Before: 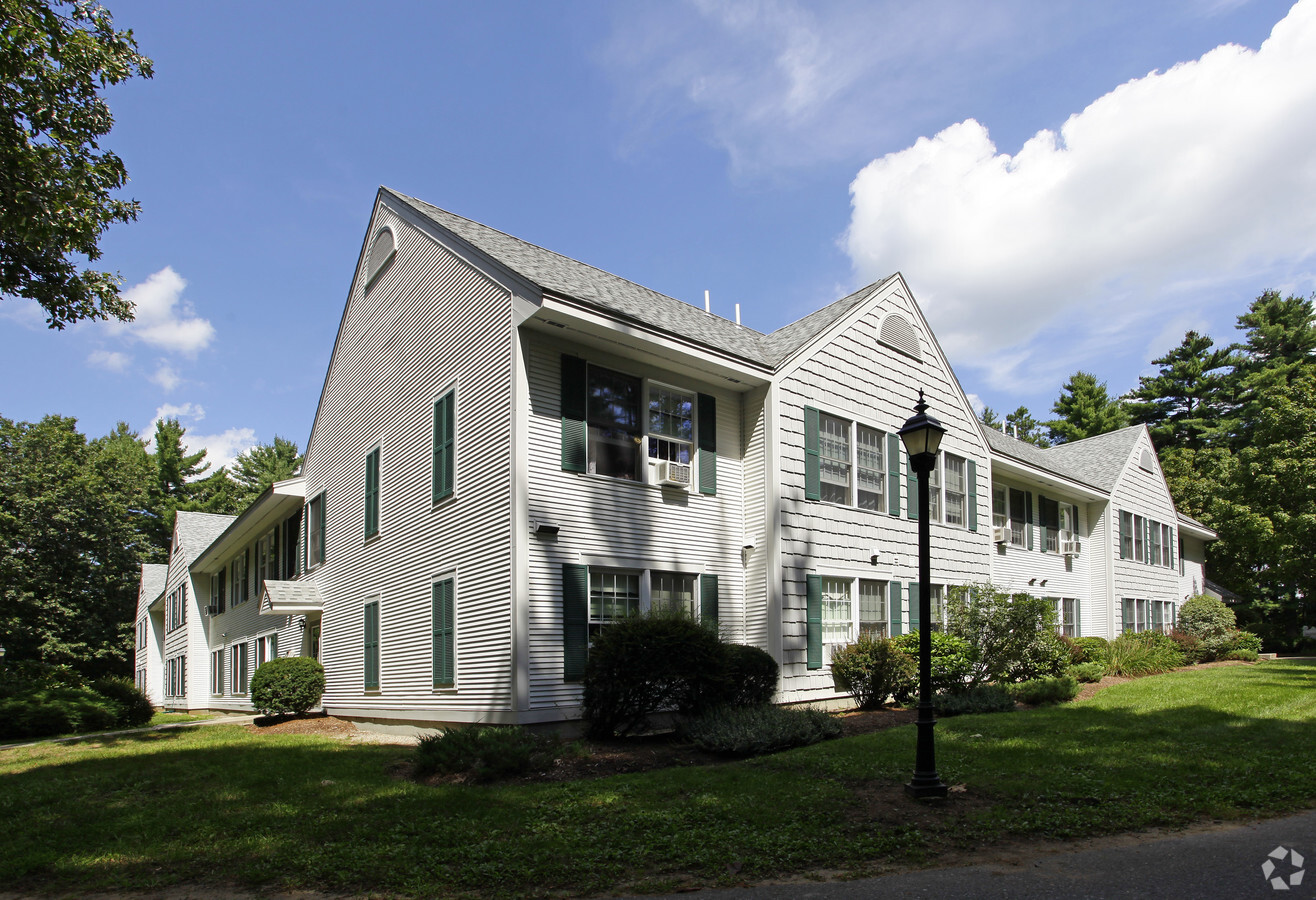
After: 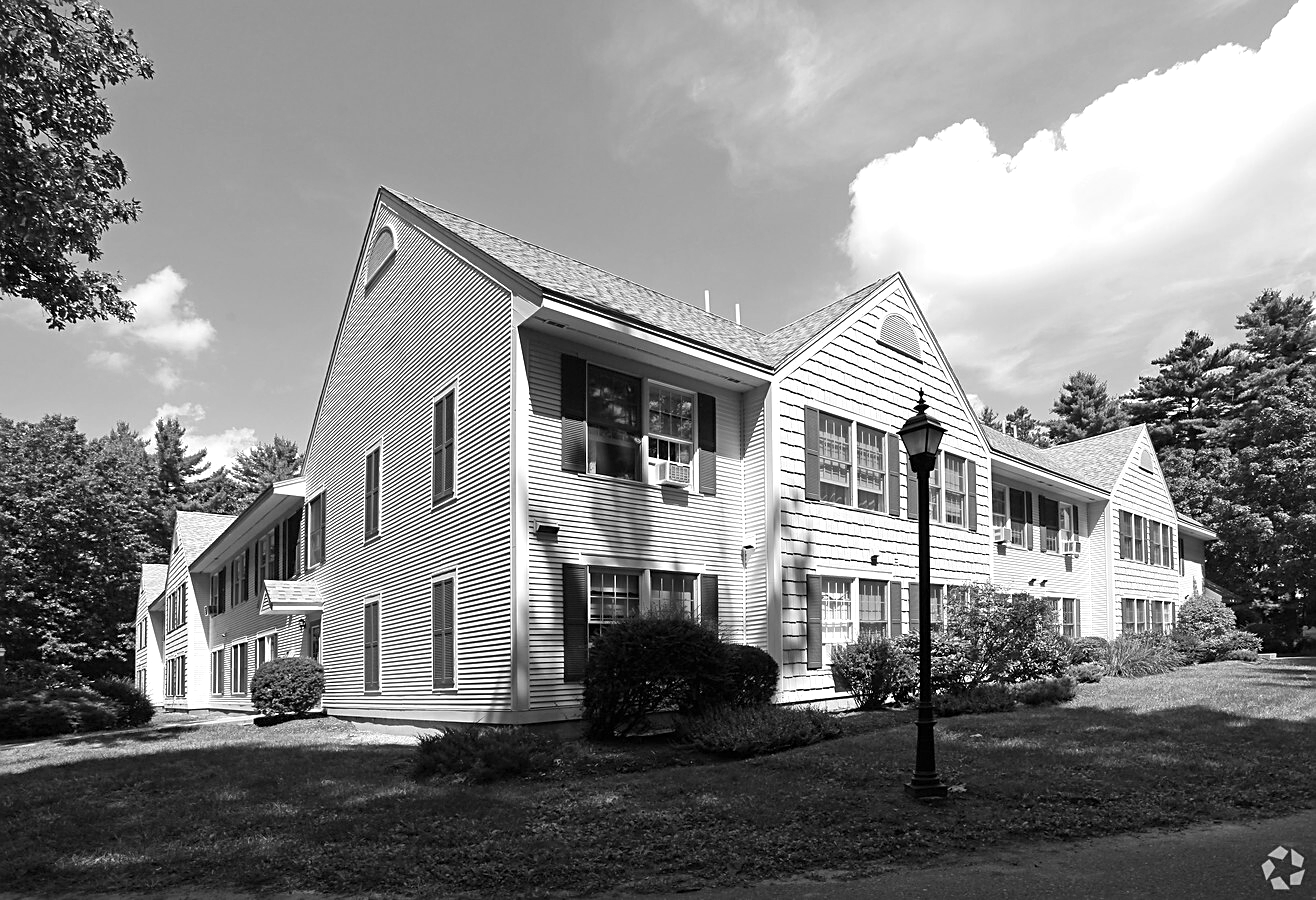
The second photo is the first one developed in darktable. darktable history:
exposure: exposure 0.559 EV, compensate highlight preservation false
white balance: red 0.978, blue 0.999
sharpen: on, module defaults
monochrome: a 73.58, b 64.21
